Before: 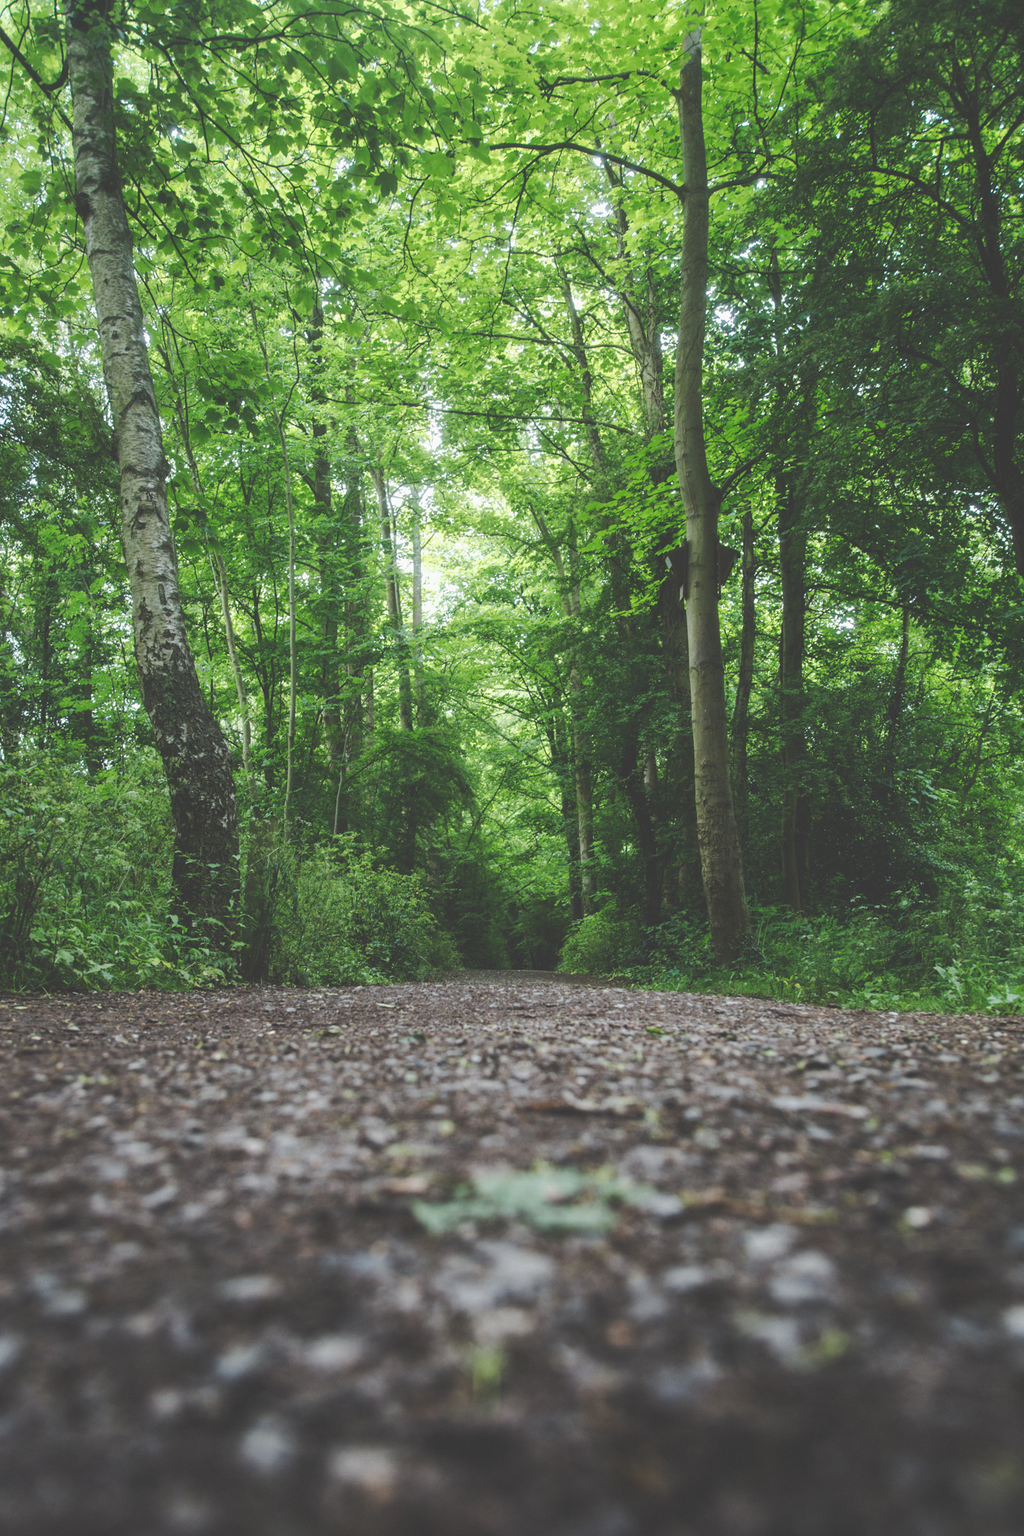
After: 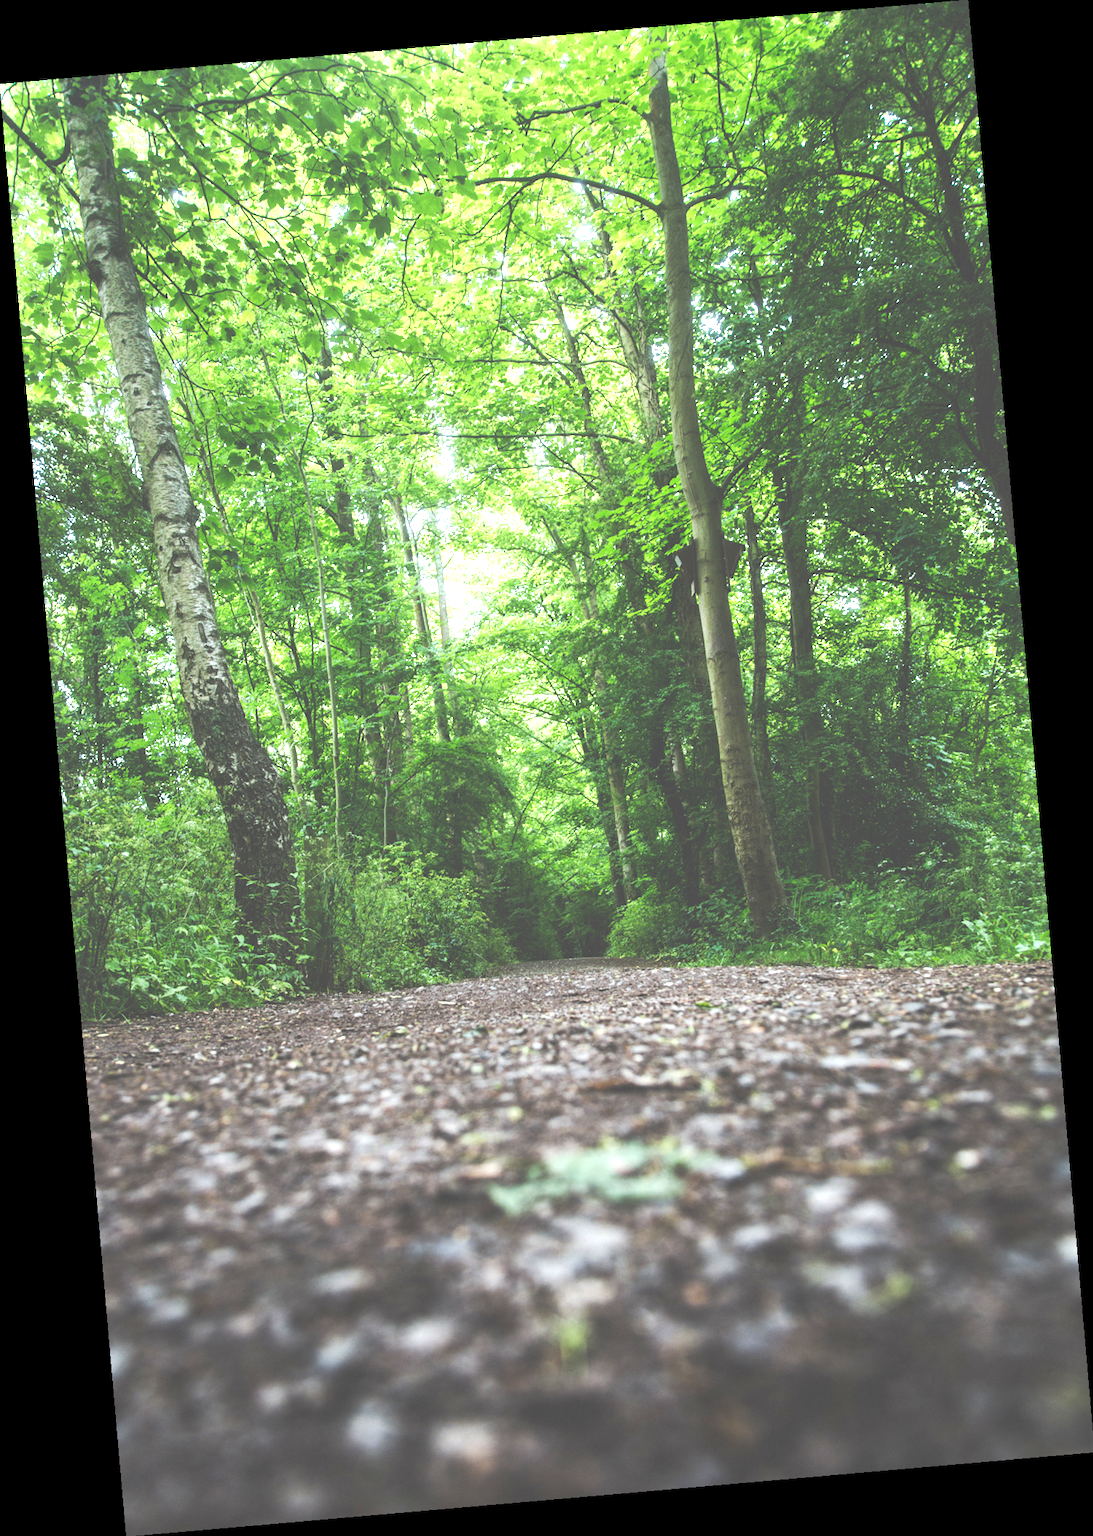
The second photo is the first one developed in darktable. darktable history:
tone equalizer: on, module defaults
exposure: exposure 1 EV, compensate highlight preservation false
rotate and perspective: rotation -4.98°, automatic cropping off
